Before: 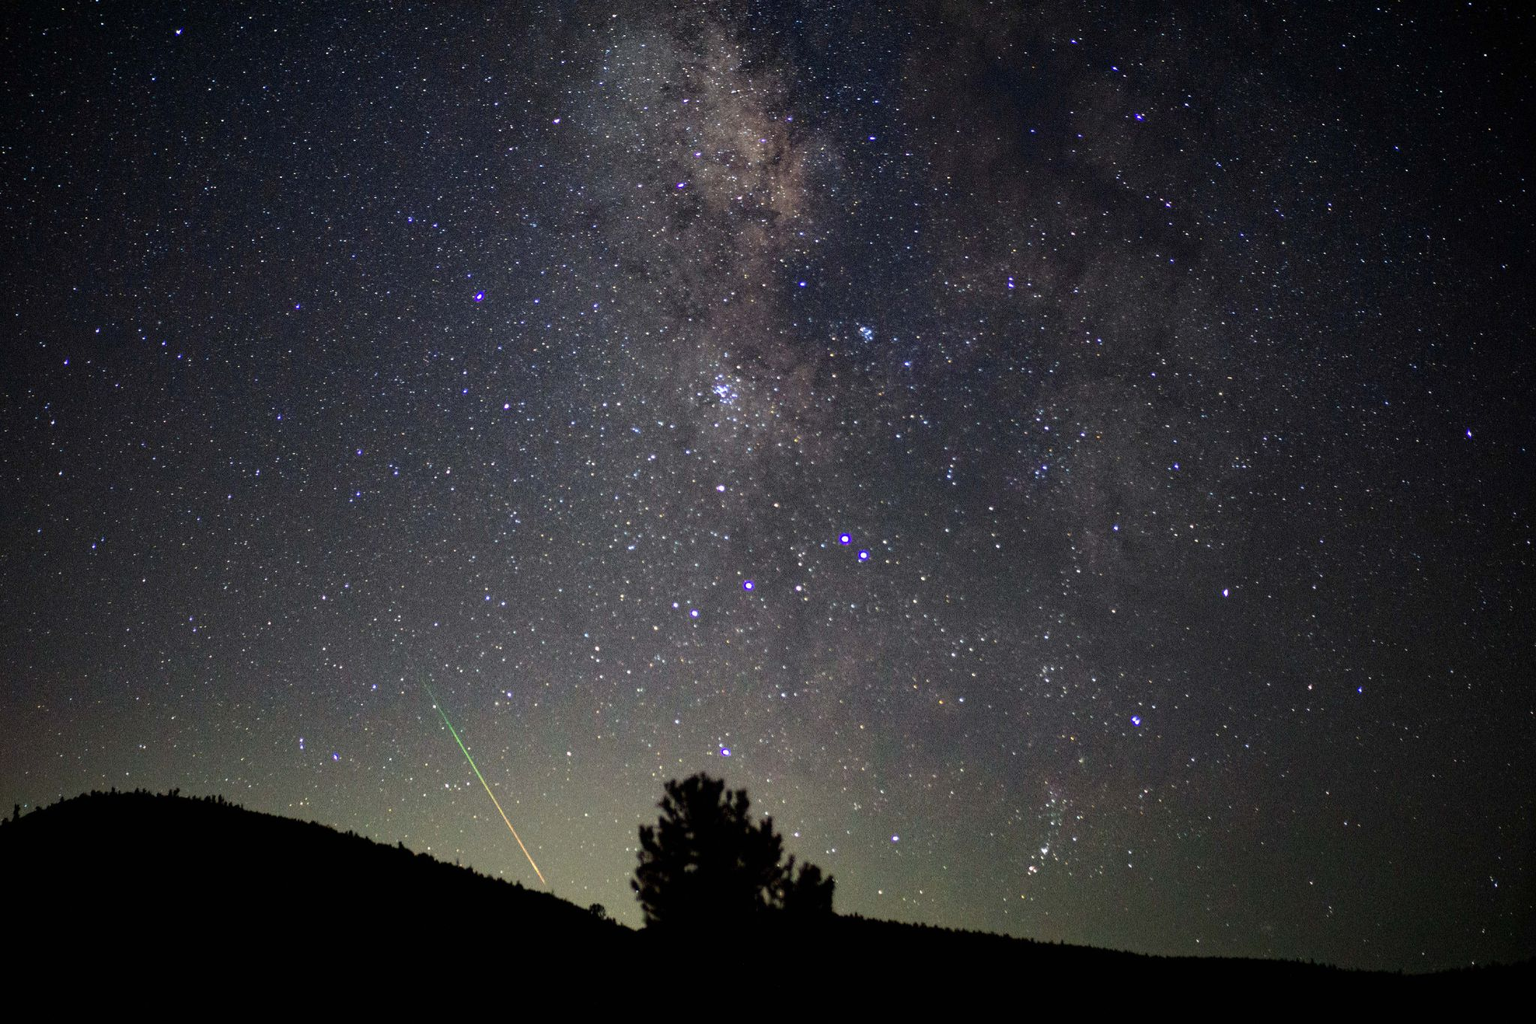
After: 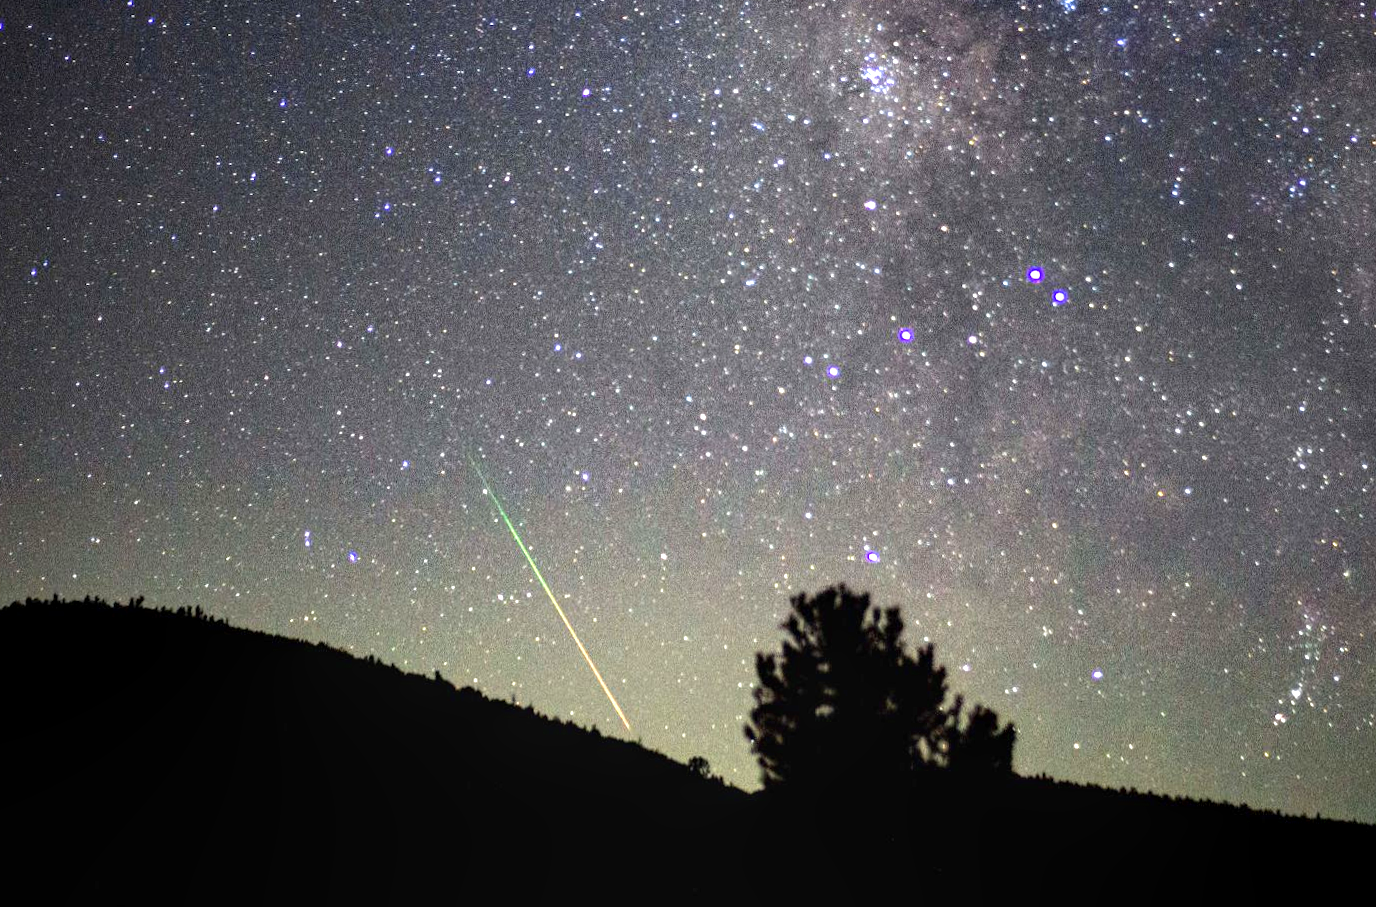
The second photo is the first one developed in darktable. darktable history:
crop and rotate: angle -0.693°, left 3.628%, top 32.305%, right 27.939%
exposure: black level correction 0, exposure 1.101 EV, compensate highlight preservation false
local contrast: on, module defaults
